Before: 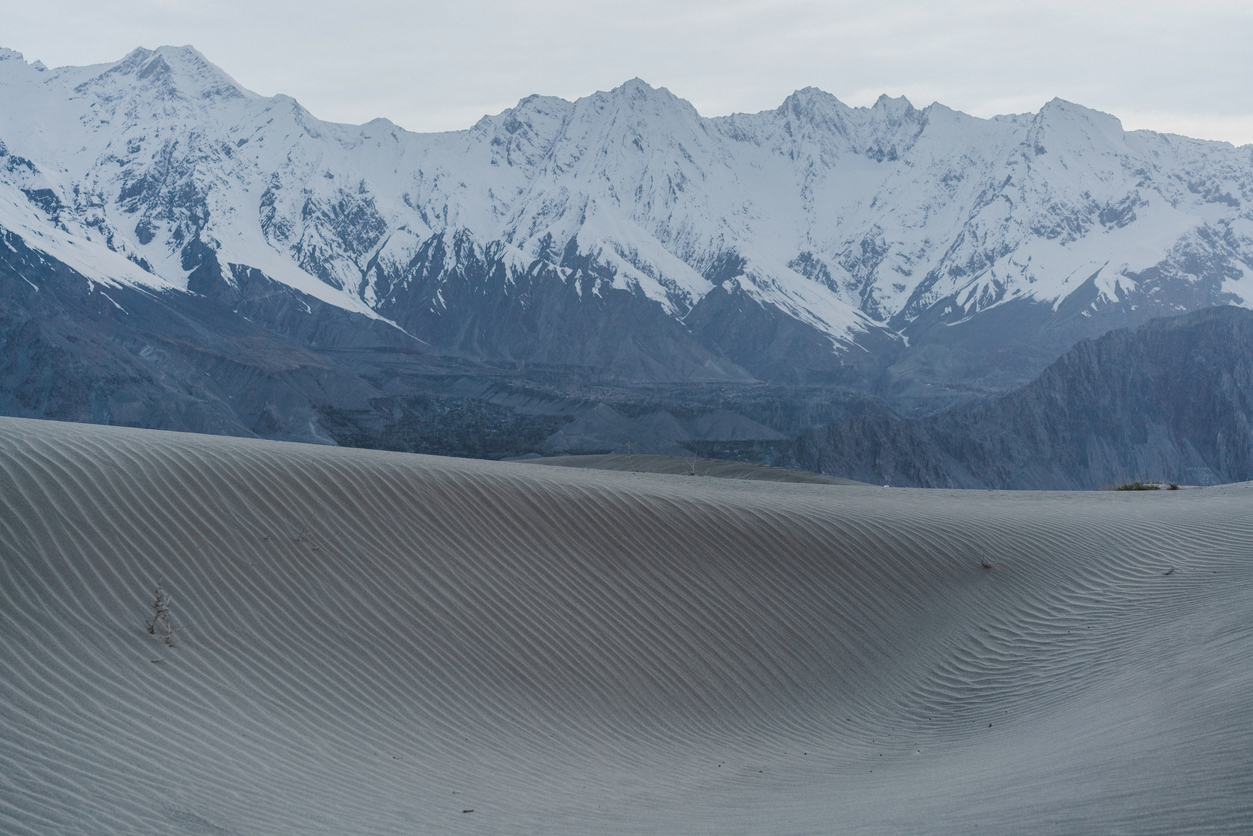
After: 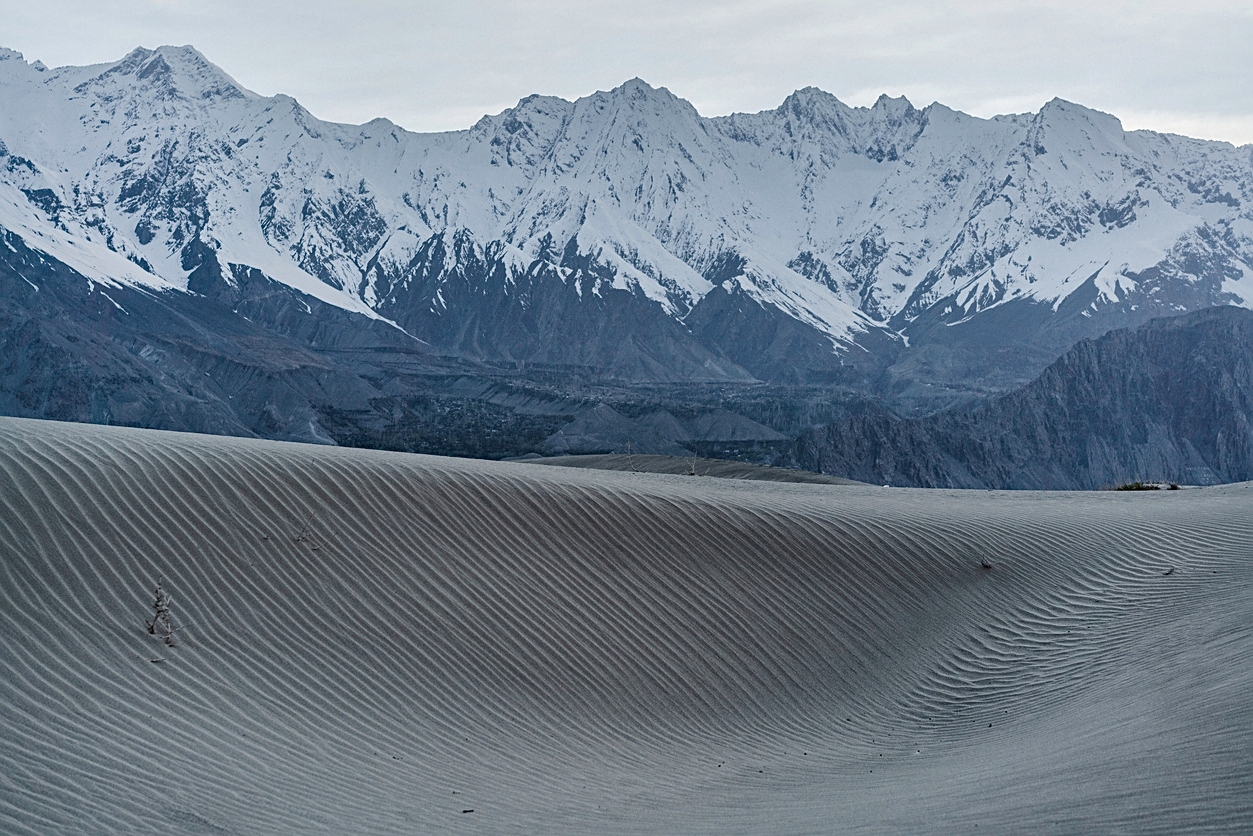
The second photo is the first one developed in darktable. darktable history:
sharpen: on, module defaults
local contrast: mode bilateral grid, contrast 25, coarseness 60, detail 151%, midtone range 0.2
haze removal: compatibility mode true, adaptive false
